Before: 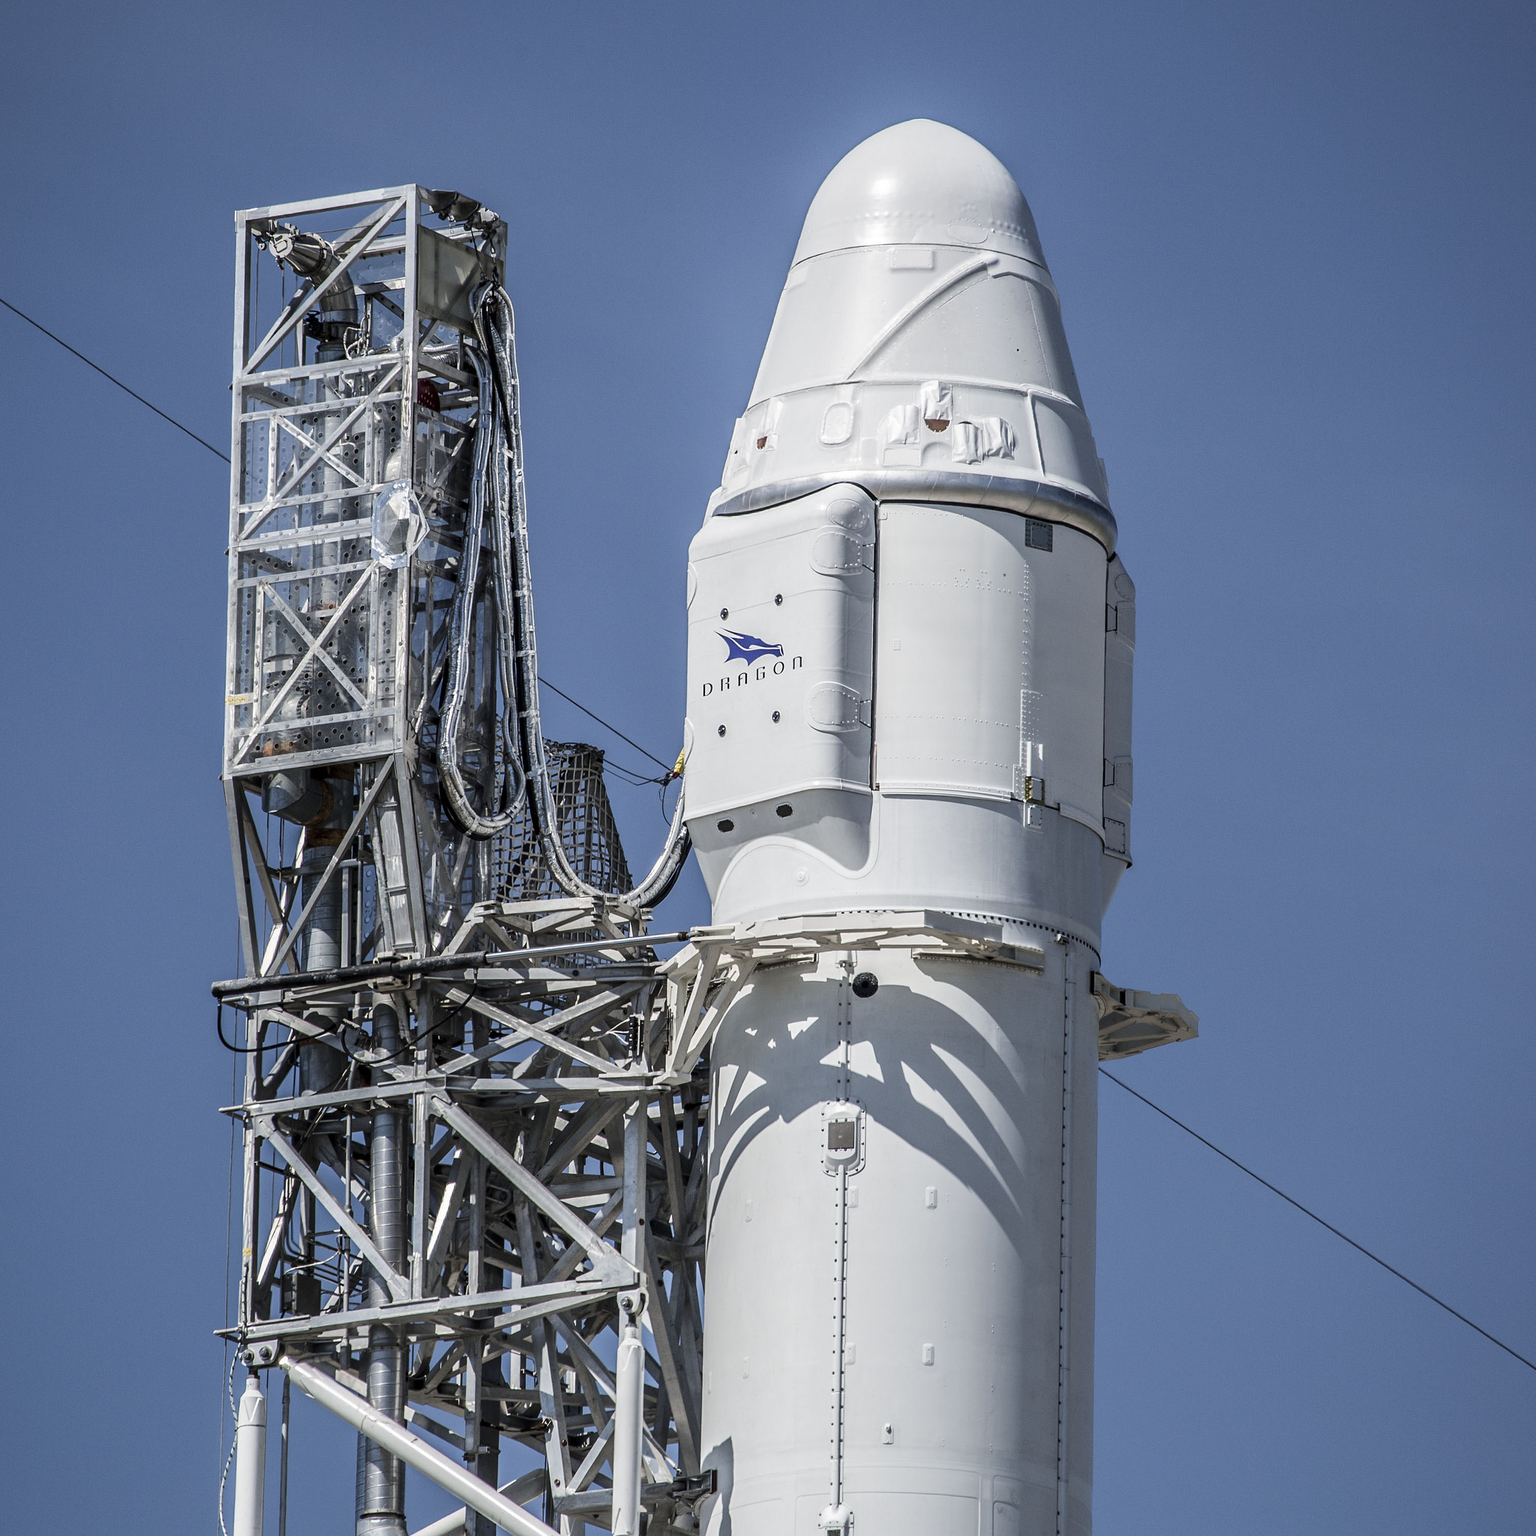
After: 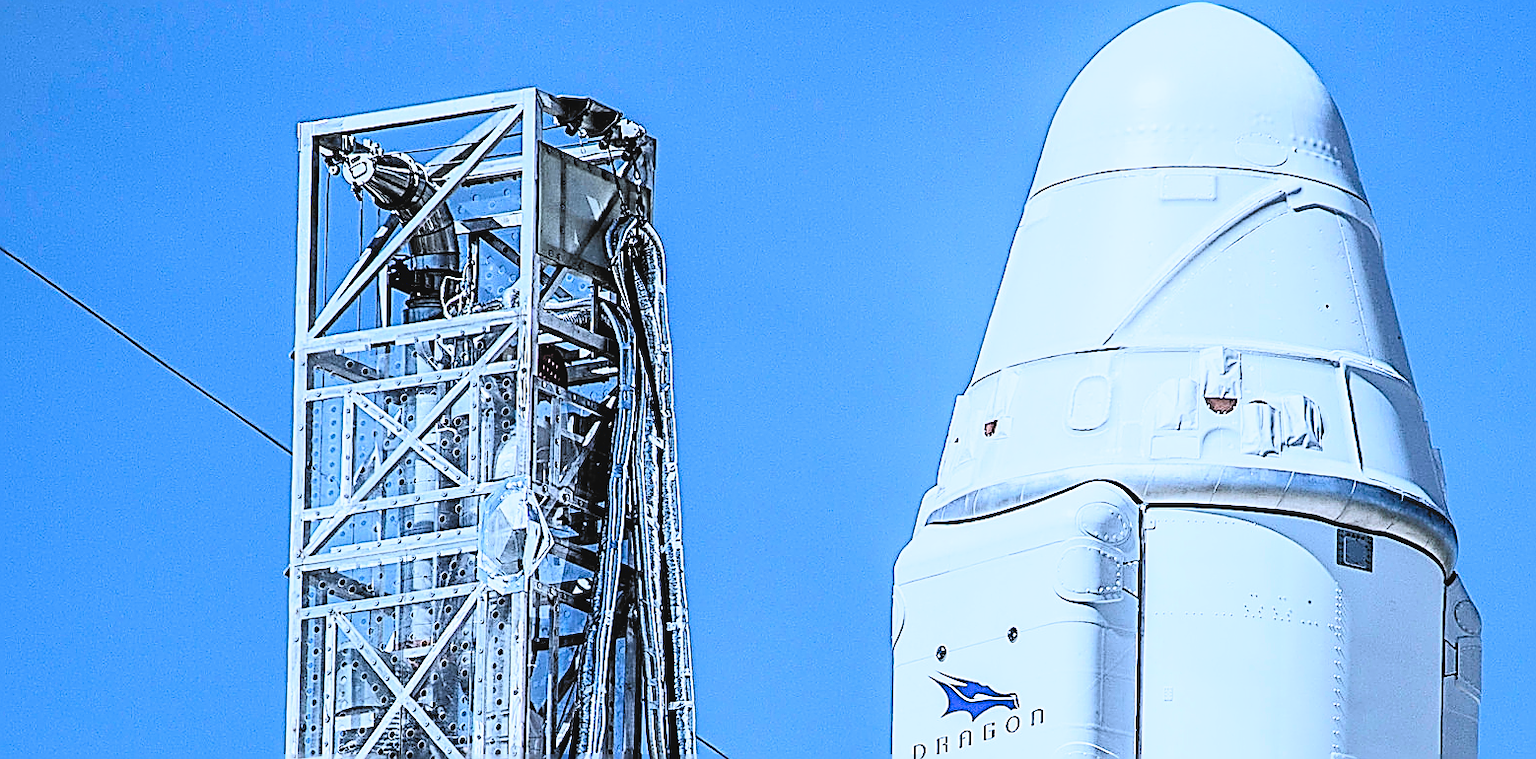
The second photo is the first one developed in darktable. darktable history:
crop: left 0.564%, top 7.648%, right 23.356%, bottom 54.732%
sharpen: amount 1.987
tone curve: curves: ch0 [(0, 0.042) (0.129, 0.18) (0.501, 0.497) (1, 1)], color space Lab, linked channels
exposure: exposure 0.703 EV, compensate highlight preservation false
contrast brightness saturation: contrast 0.197, brightness 0.165, saturation 0.219
color calibration: illuminant custom, x 0.388, y 0.387, temperature 3825.27 K
filmic rgb: black relative exposure -5.05 EV, white relative exposure 4 EV, hardness 2.88, contrast 1.301, highlights saturation mix -29.14%, color science v6 (2022)
